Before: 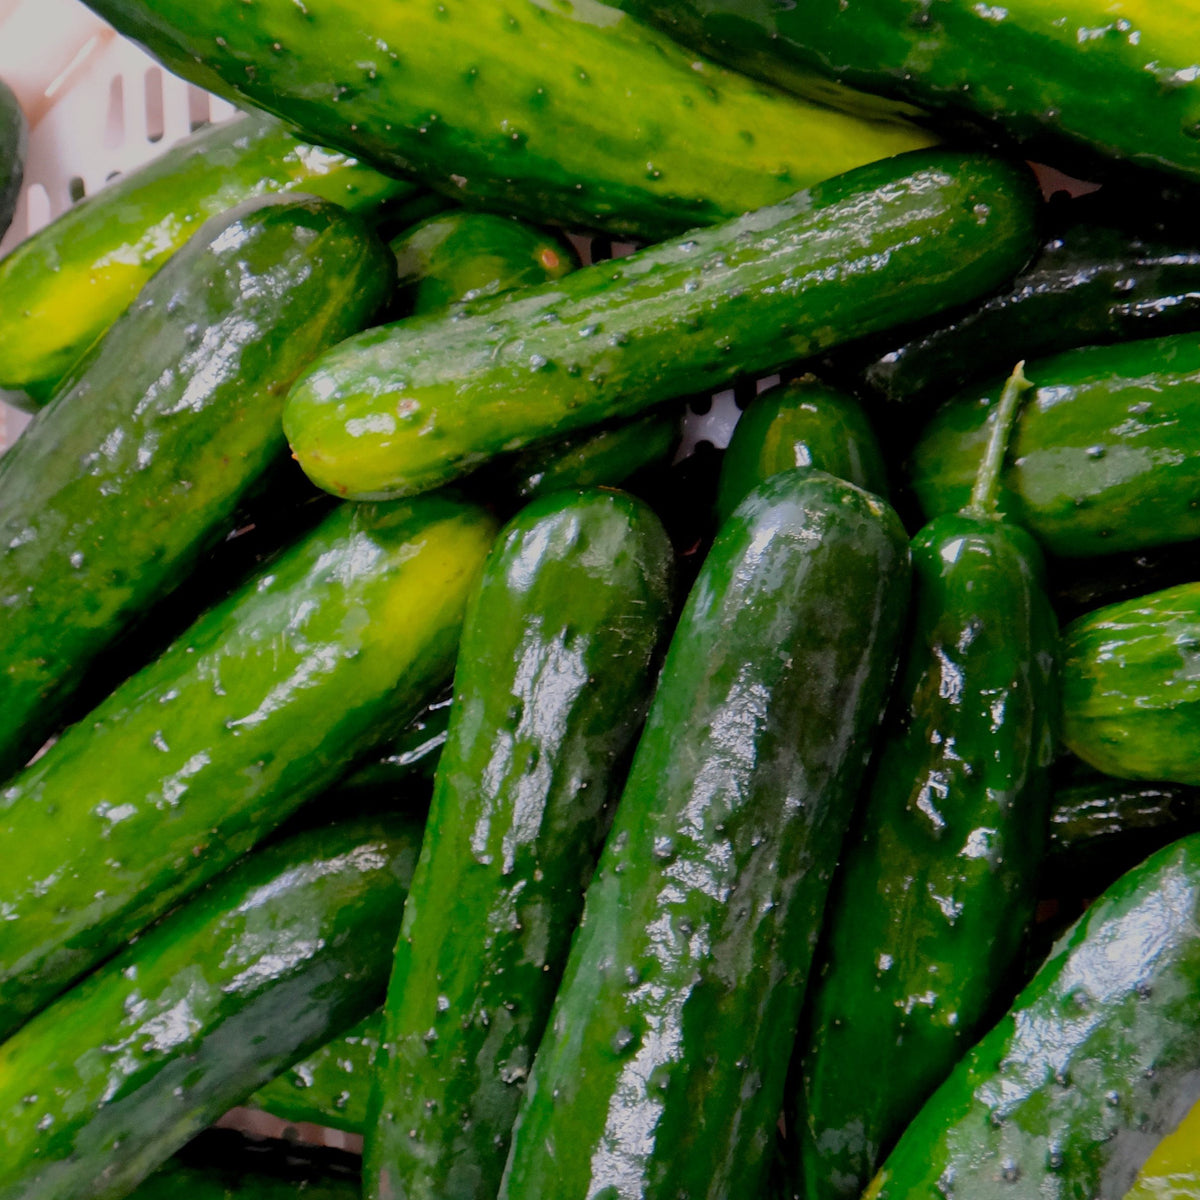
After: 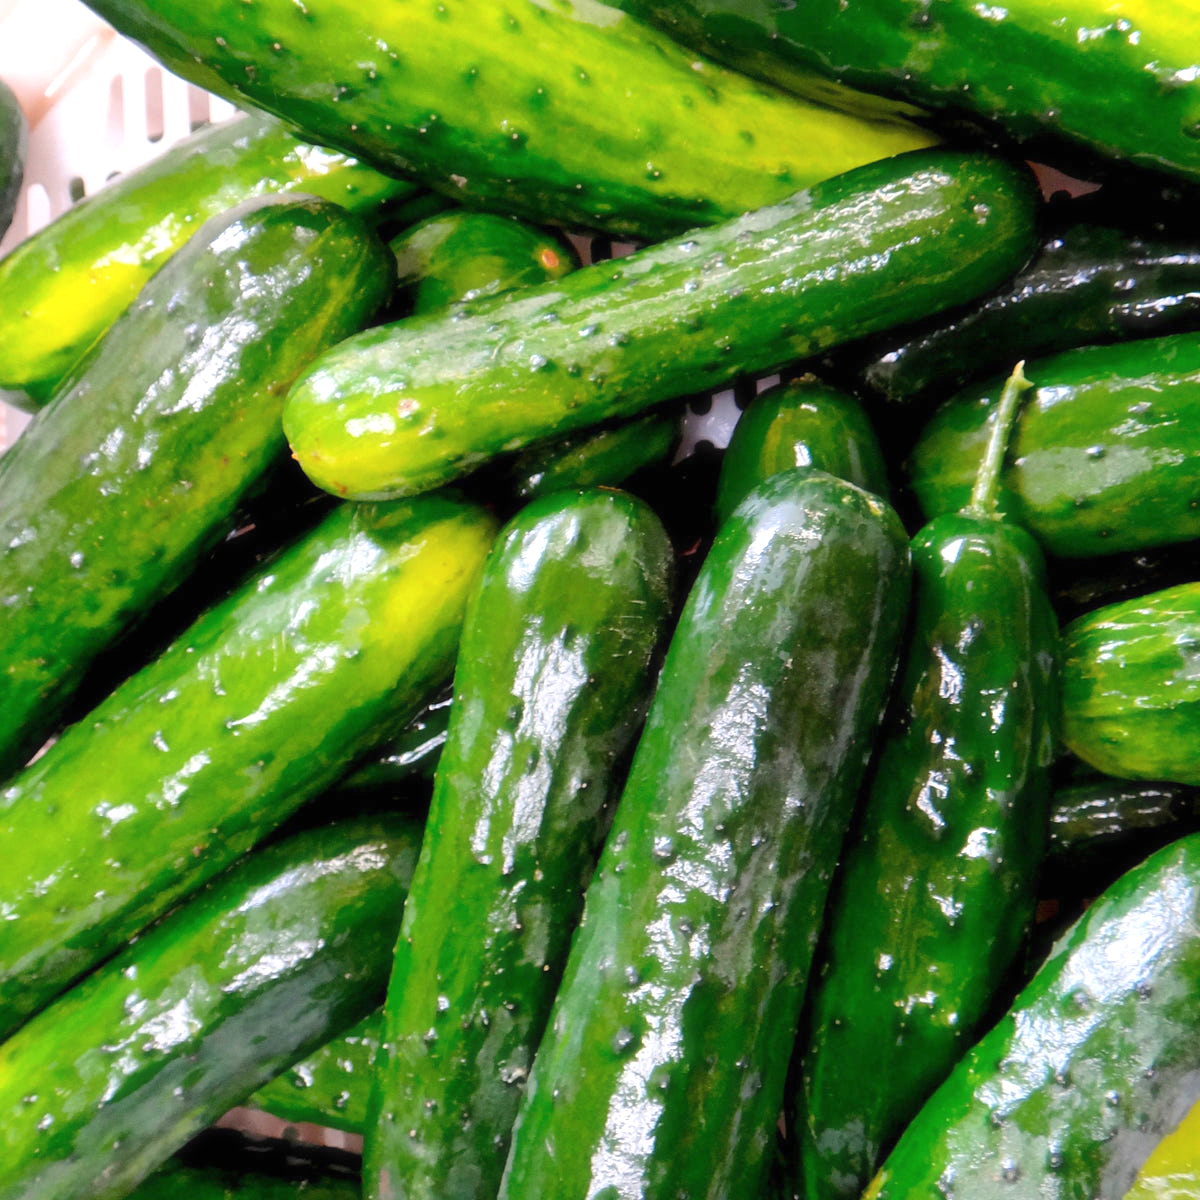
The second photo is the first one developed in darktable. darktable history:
haze removal: strength -0.1, adaptive false
exposure: black level correction 0, exposure 1 EV, compensate exposure bias true, compensate highlight preservation false
white balance: emerald 1
